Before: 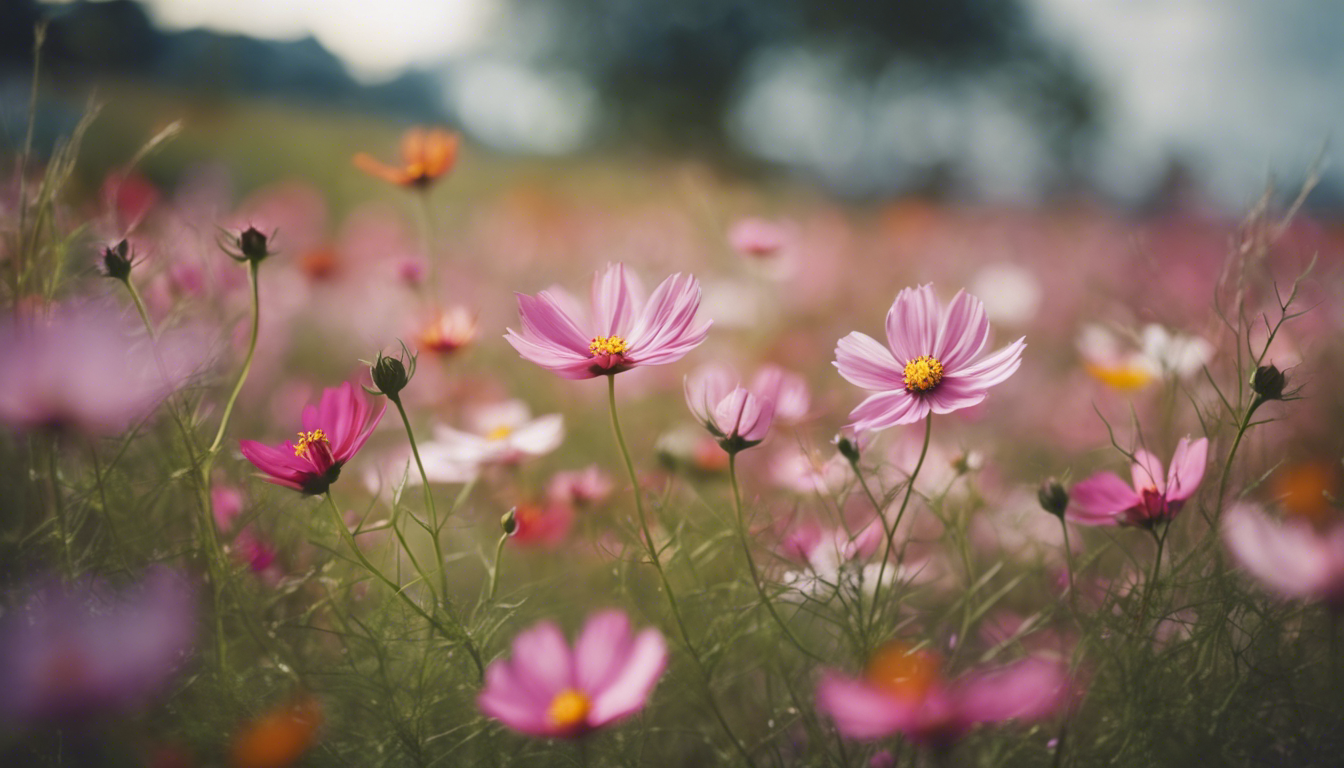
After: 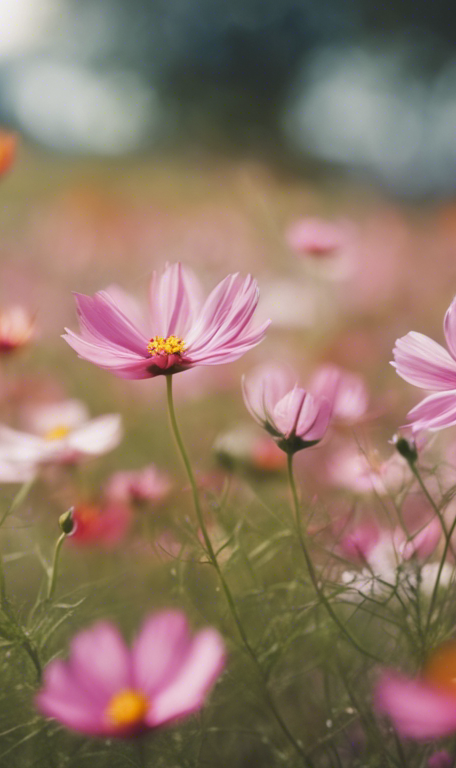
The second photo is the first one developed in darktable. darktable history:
crop: left 32.928%, right 33.125%
